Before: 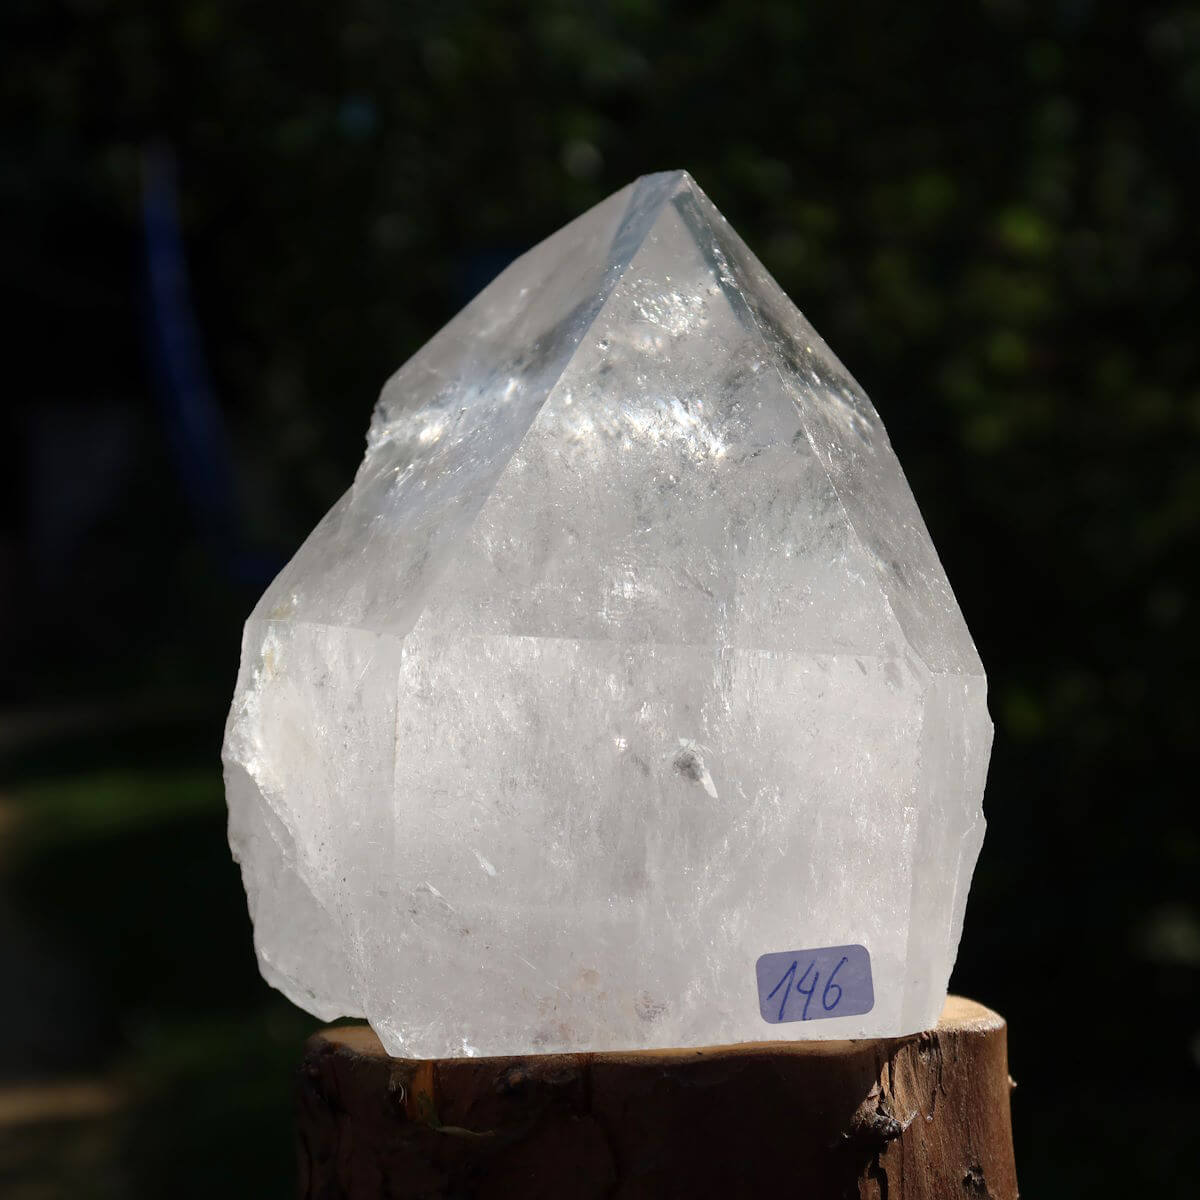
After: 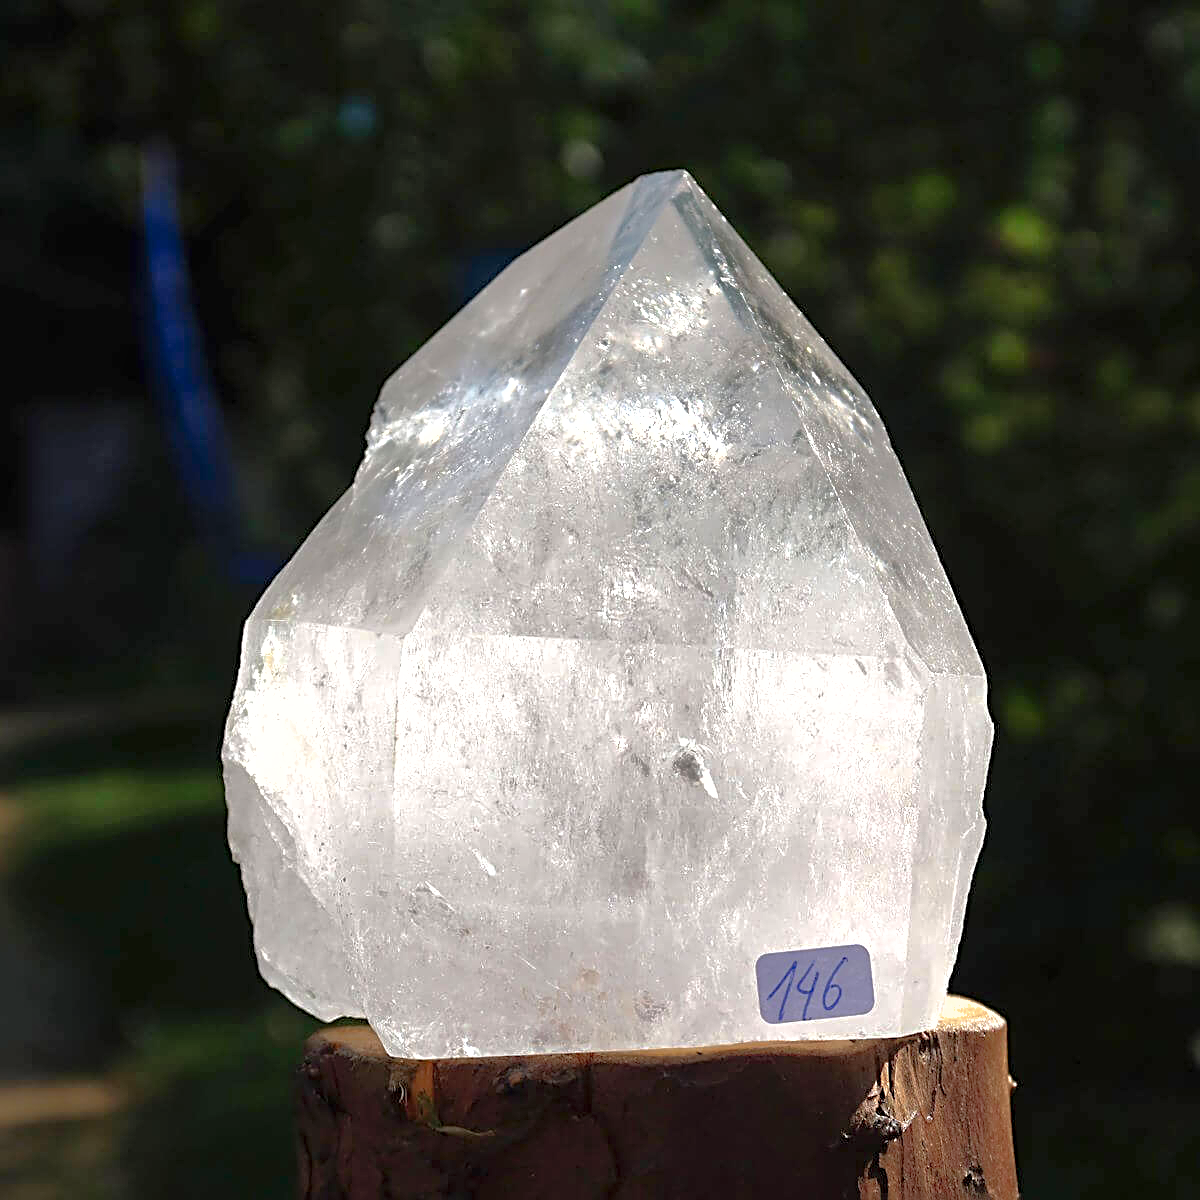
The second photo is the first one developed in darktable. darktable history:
shadows and highlights: on, module defaults
exposure: black level correction 0, exposure 0.7 EV, compensate exposure bias true, compensate highlight preservation false
sharpen: radius 2.531, amount 0.628
